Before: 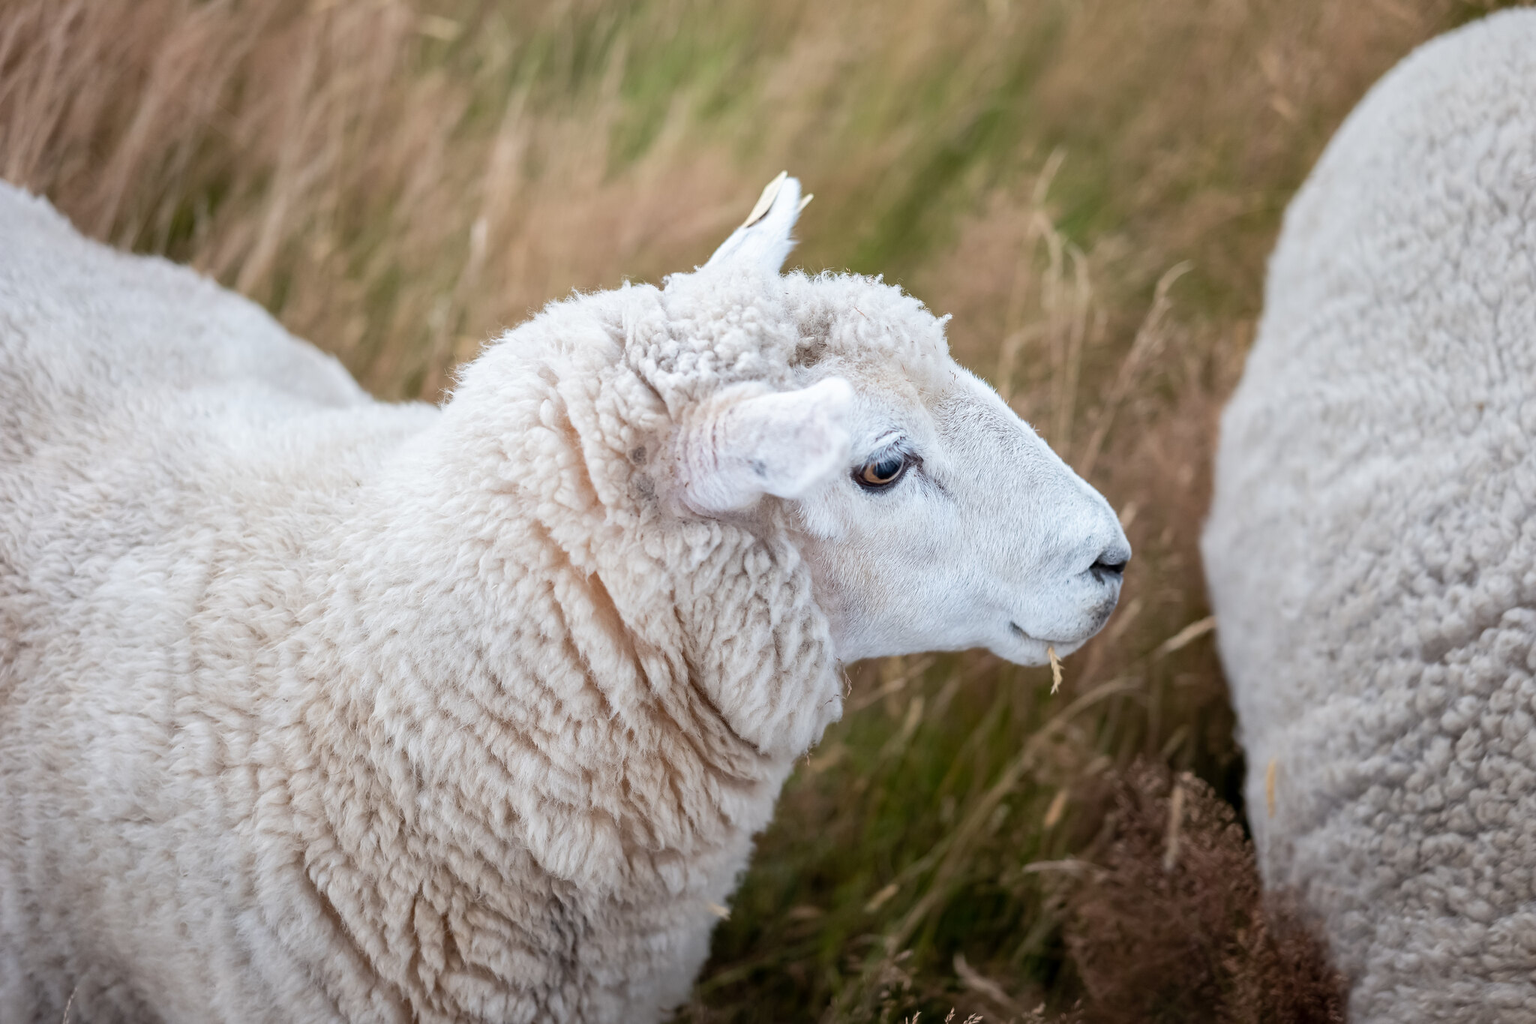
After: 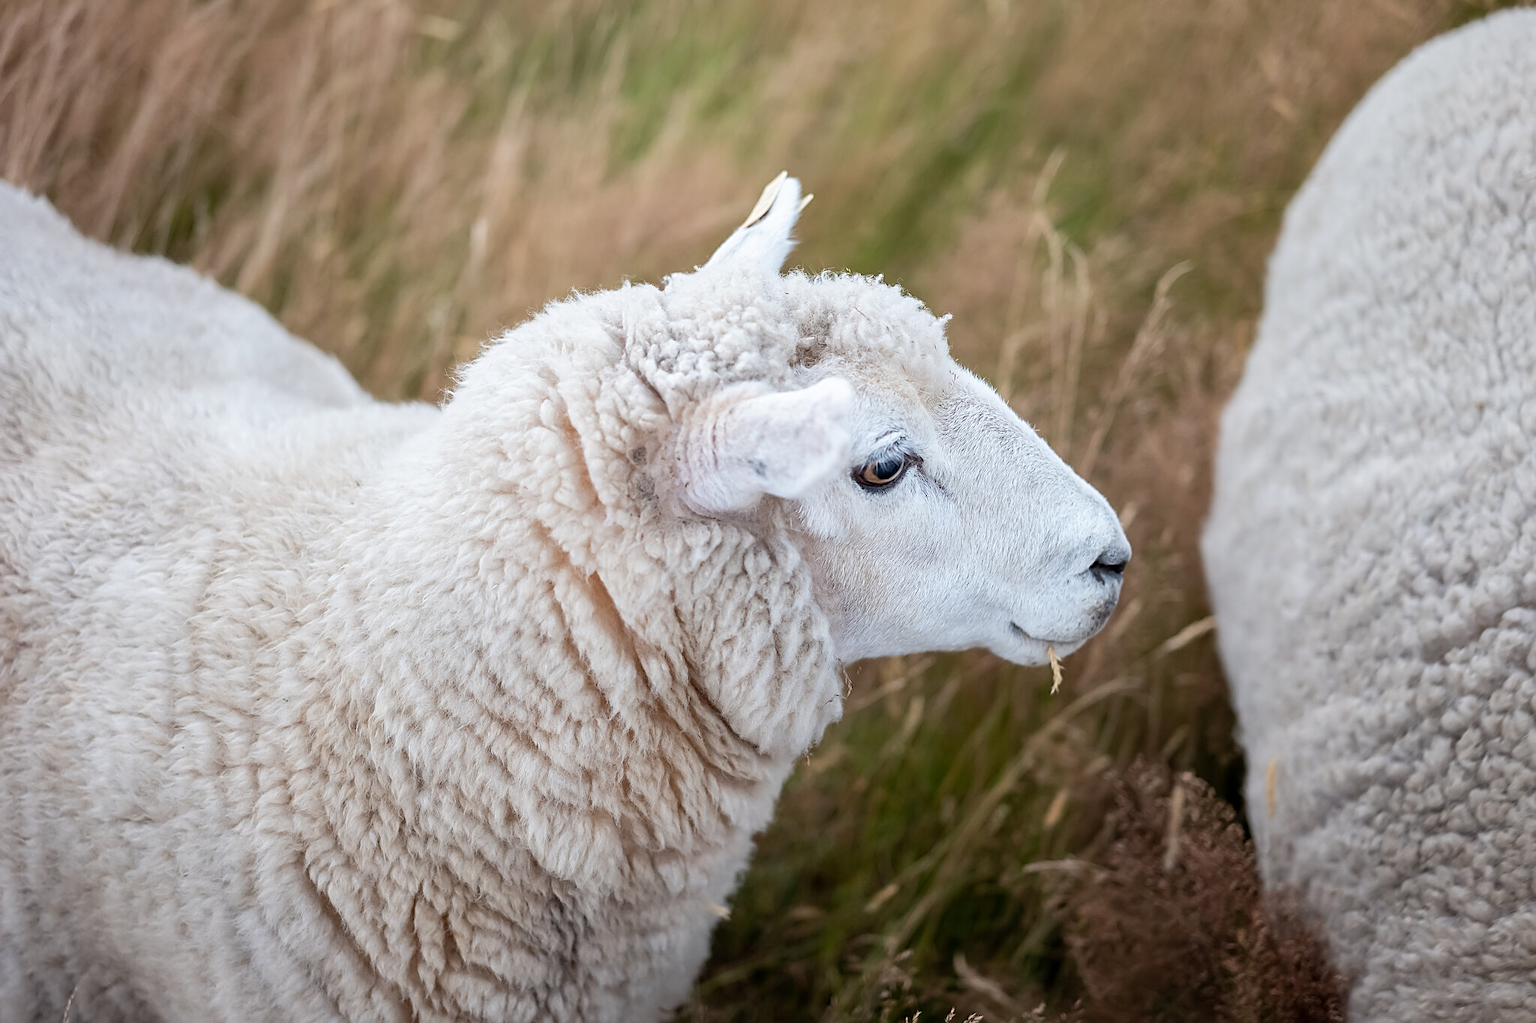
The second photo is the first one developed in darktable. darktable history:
sharpen: amount 0.491
